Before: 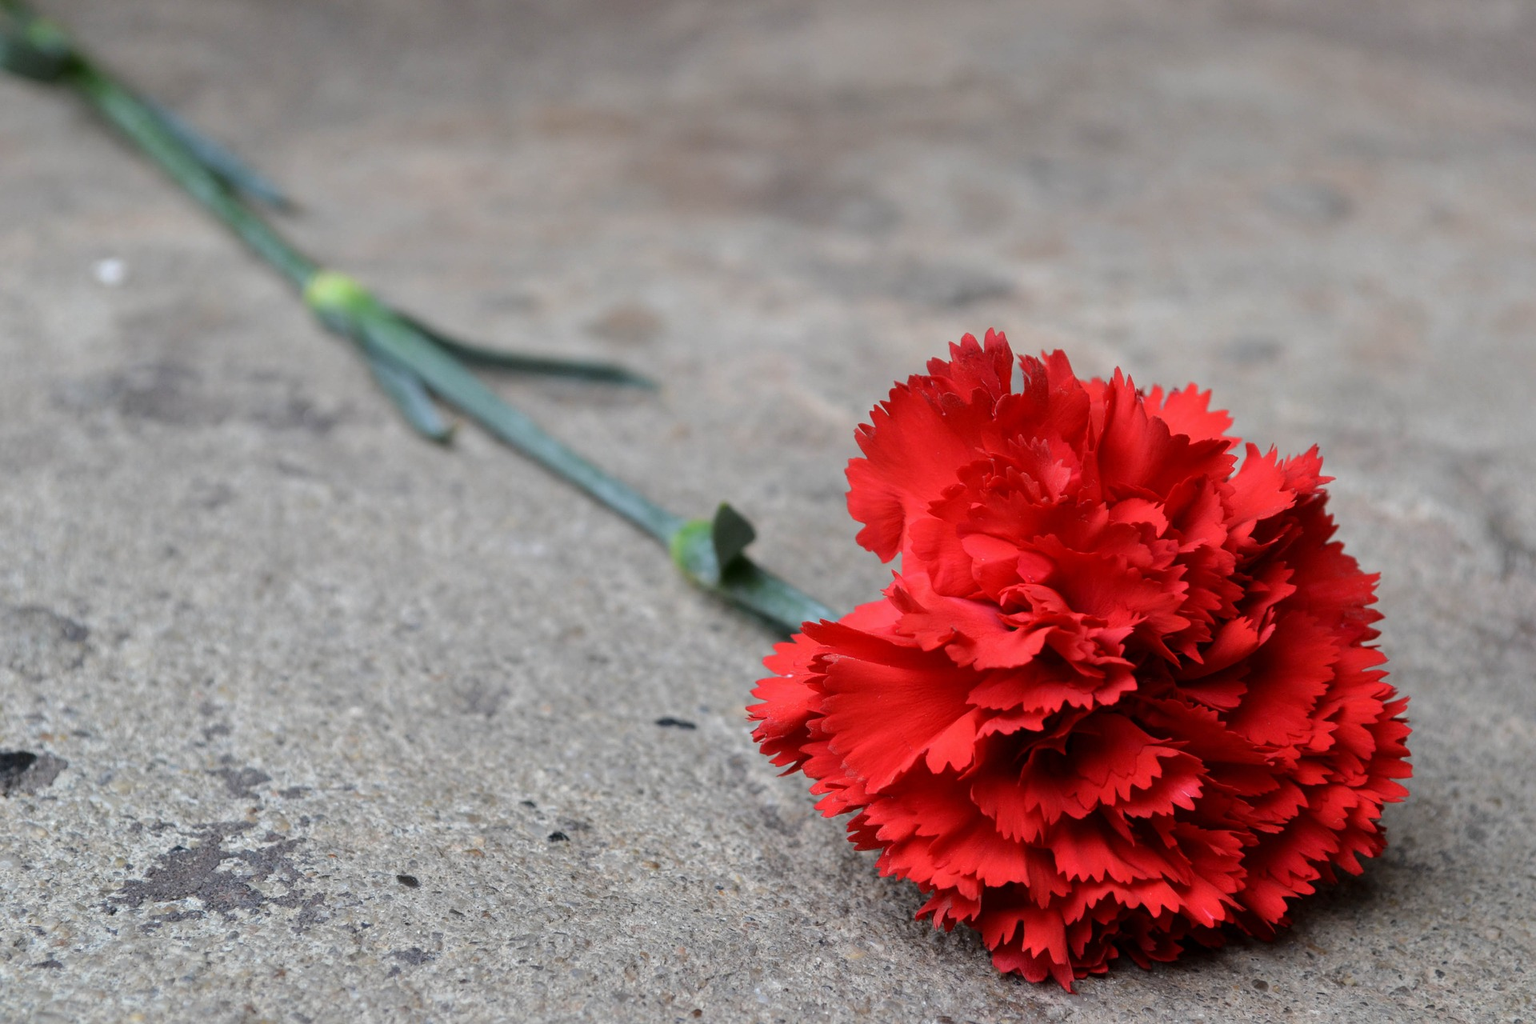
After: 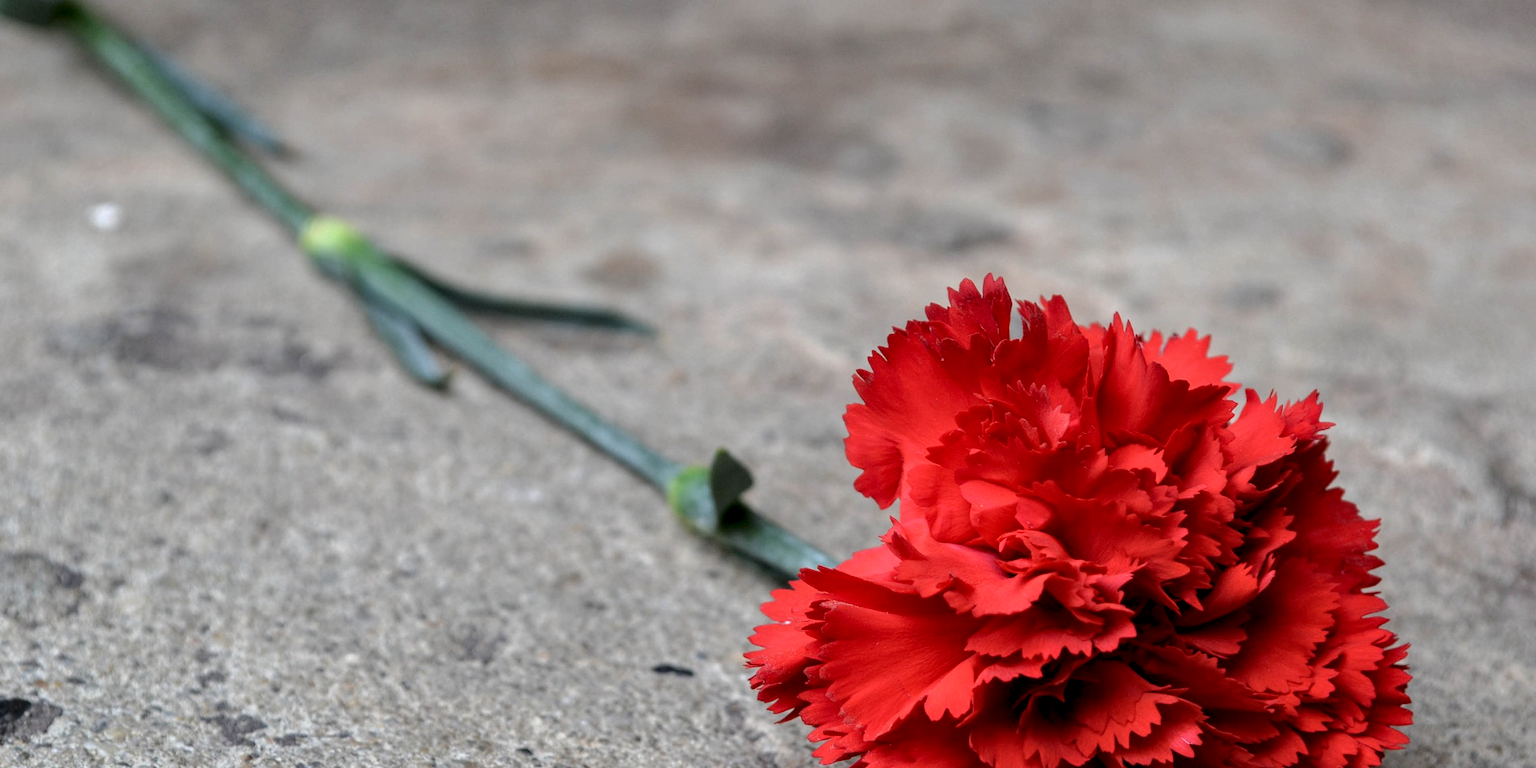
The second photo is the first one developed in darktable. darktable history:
local contrast: highlights 61%, detail 143%, midtone range 0.428
crop: left 0.387%, top 5.469%, bottom 19.809%
